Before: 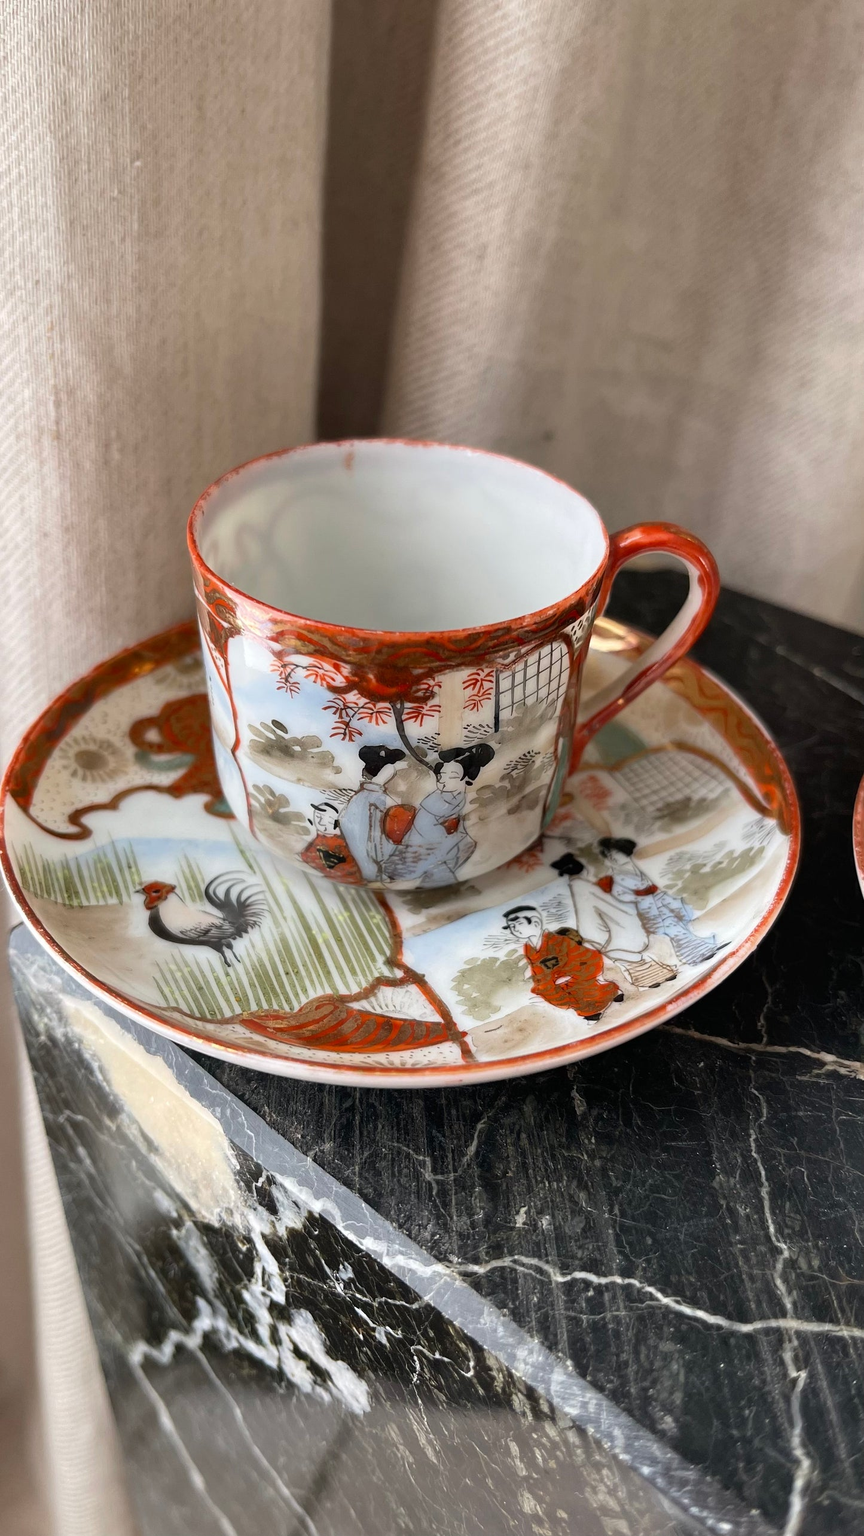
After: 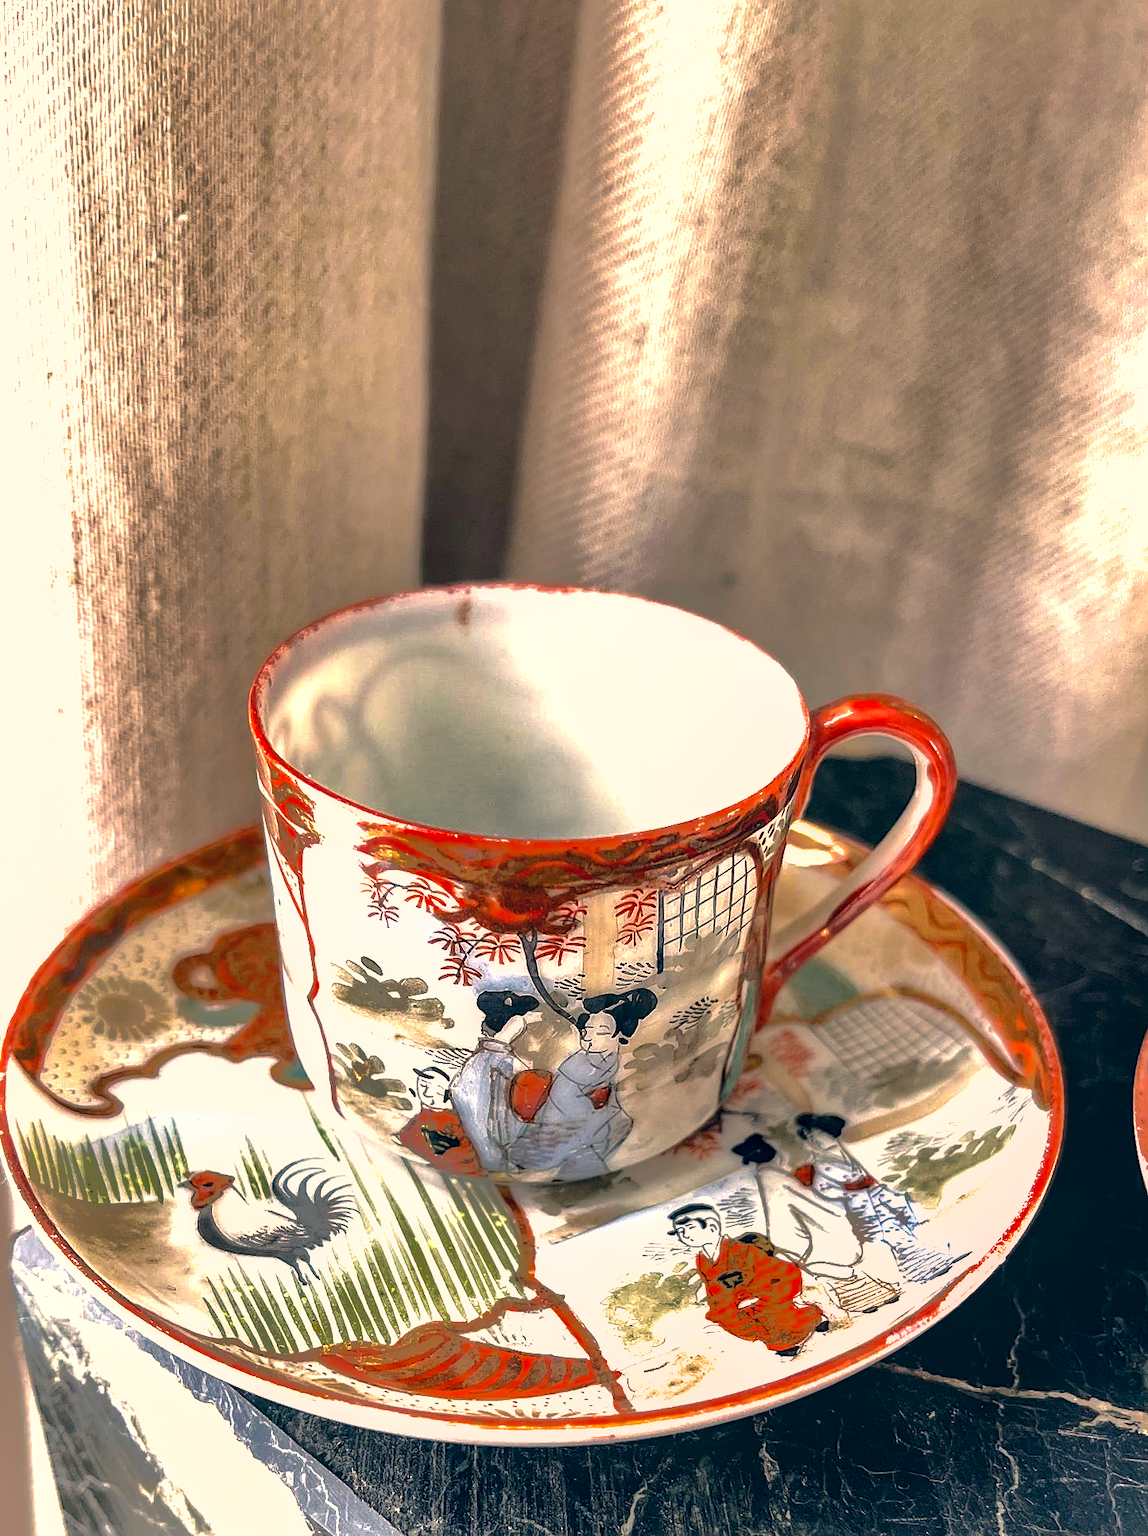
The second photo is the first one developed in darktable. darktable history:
levels: levels [0, 0.394, 0.787]
crop: bottom 24.73%
exposure: exposure 0.153 EV, compensate highlight preservation false
shadows and highlights: shadows -19.32, highlights -73.04
local contrast: on, module defaults
sharpen: on, module defaults
color correction: highlights a* 10.32, highlights b* 14.39, shadows a* -10.2, shadows b* -15.02
